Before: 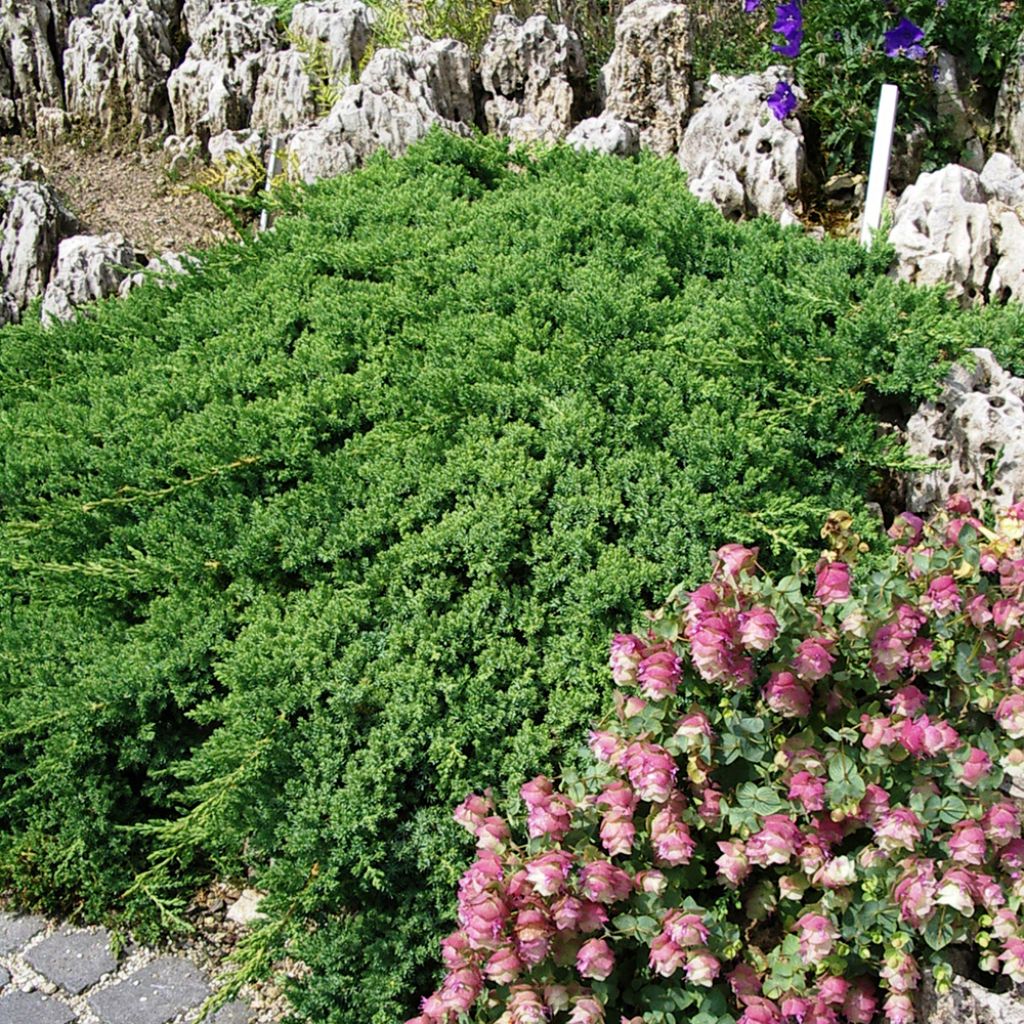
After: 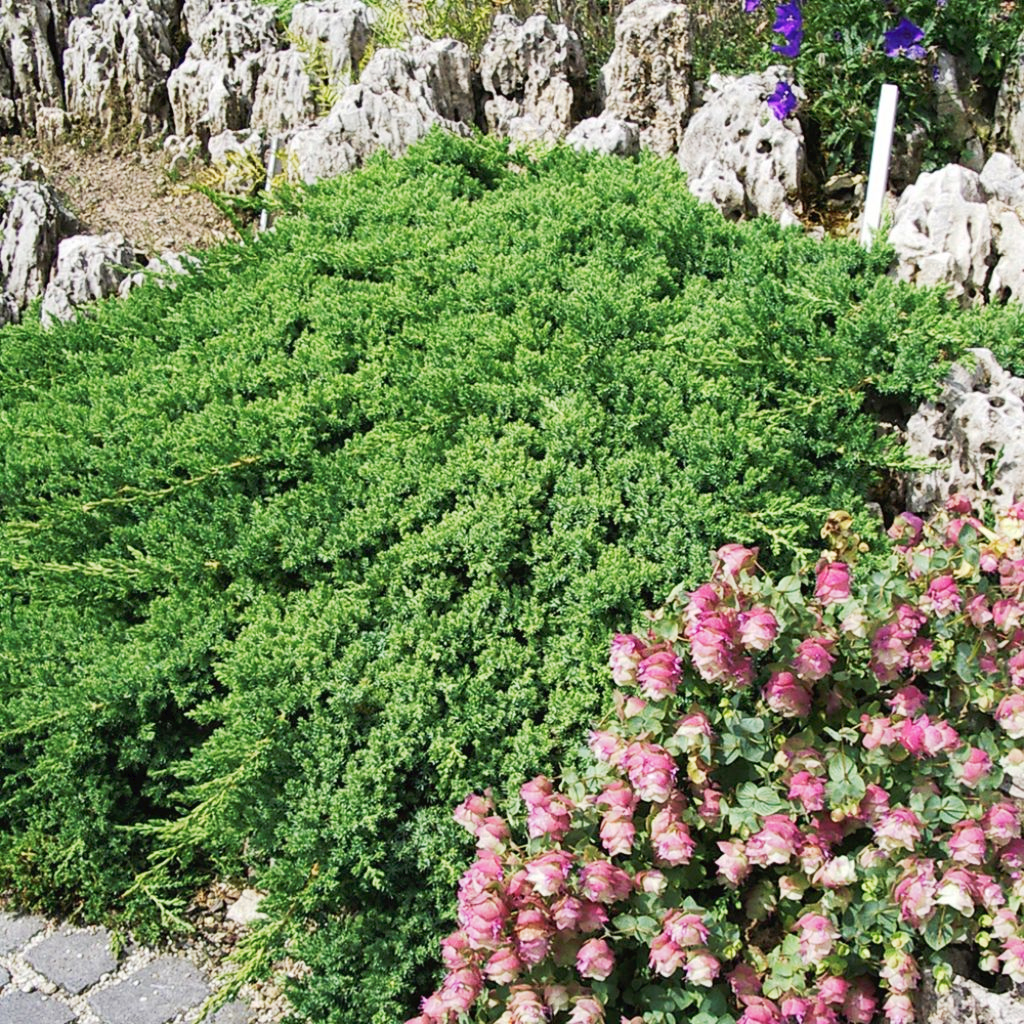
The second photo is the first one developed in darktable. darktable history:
tone curve: curves: ch0 [(0, 0) (0.003, 0.026) (0.011, 0.03) (0.025, 0.047) (0.044, 0.082) (0.069, 0.119) (0.1, 0.157) (0.136, 0.19) (0.177, 0.231) (0.224, 0.27) (0.277, 0.318) (0.335, 0.383) (0.399, 0.456) (0.468, 0.532) (0.543, 0.618) (0.623, 0.71) (0.709, 0.786) (0.801, 0.851) (0.898, 0.908) (1, 1)], preserve colors none
